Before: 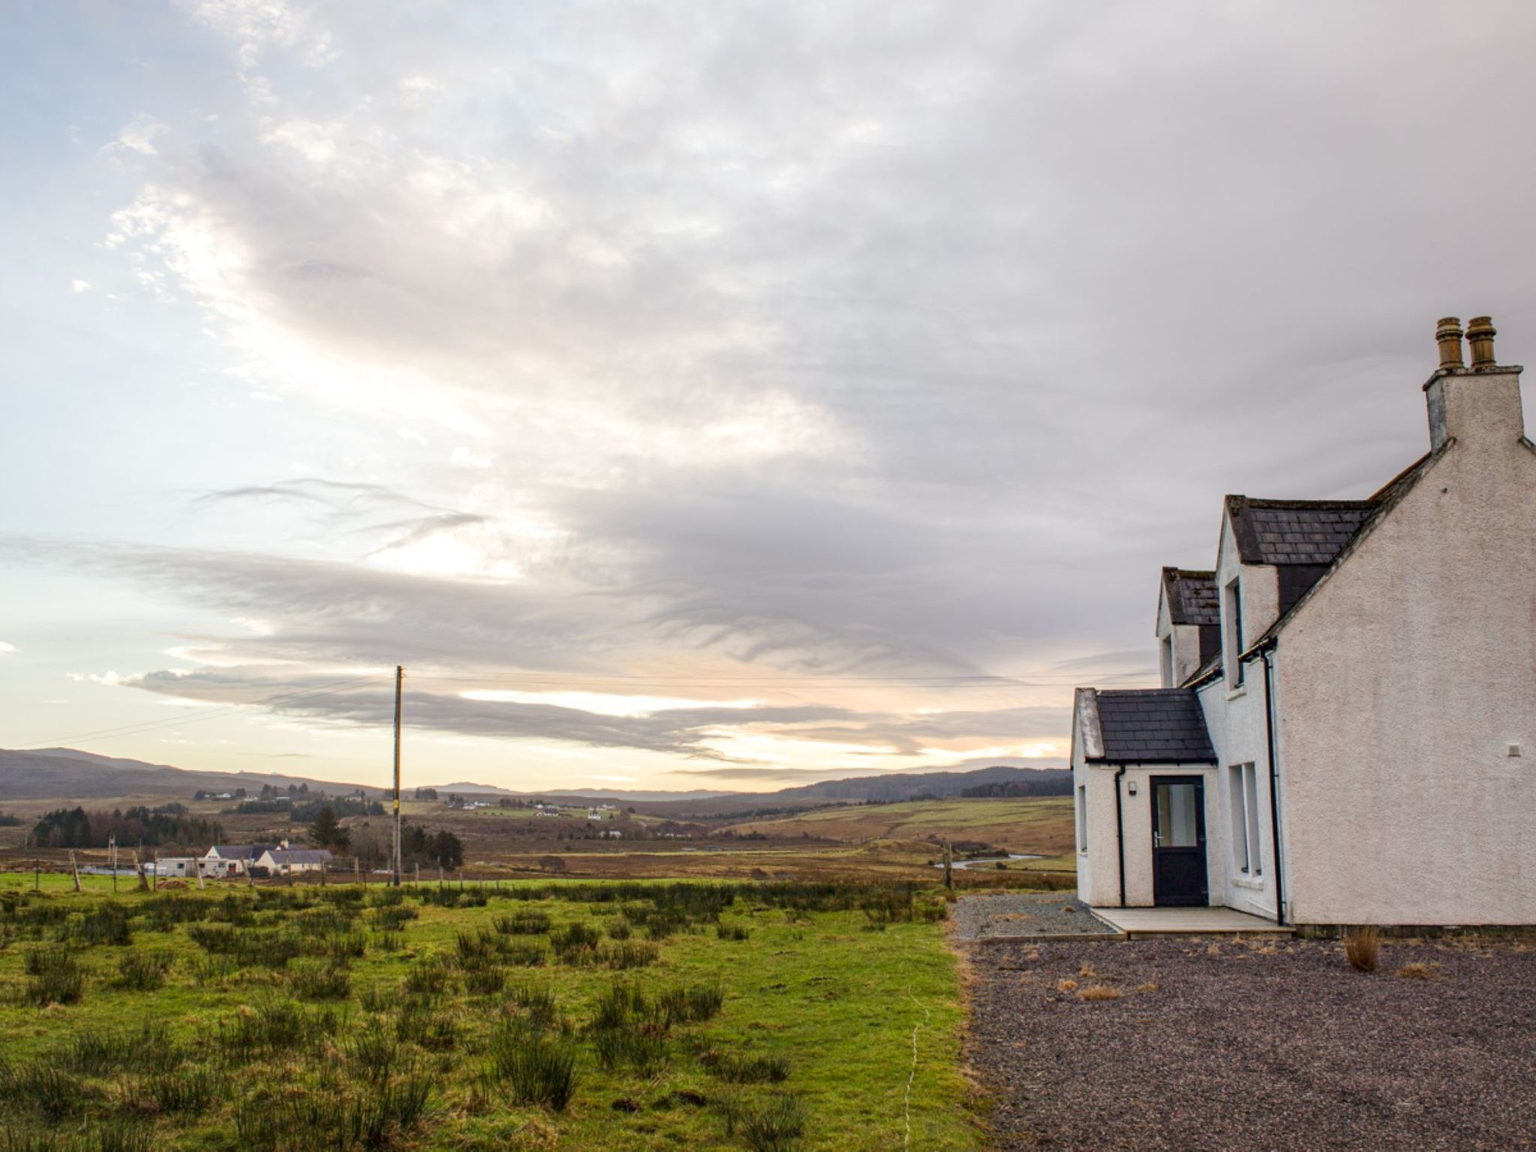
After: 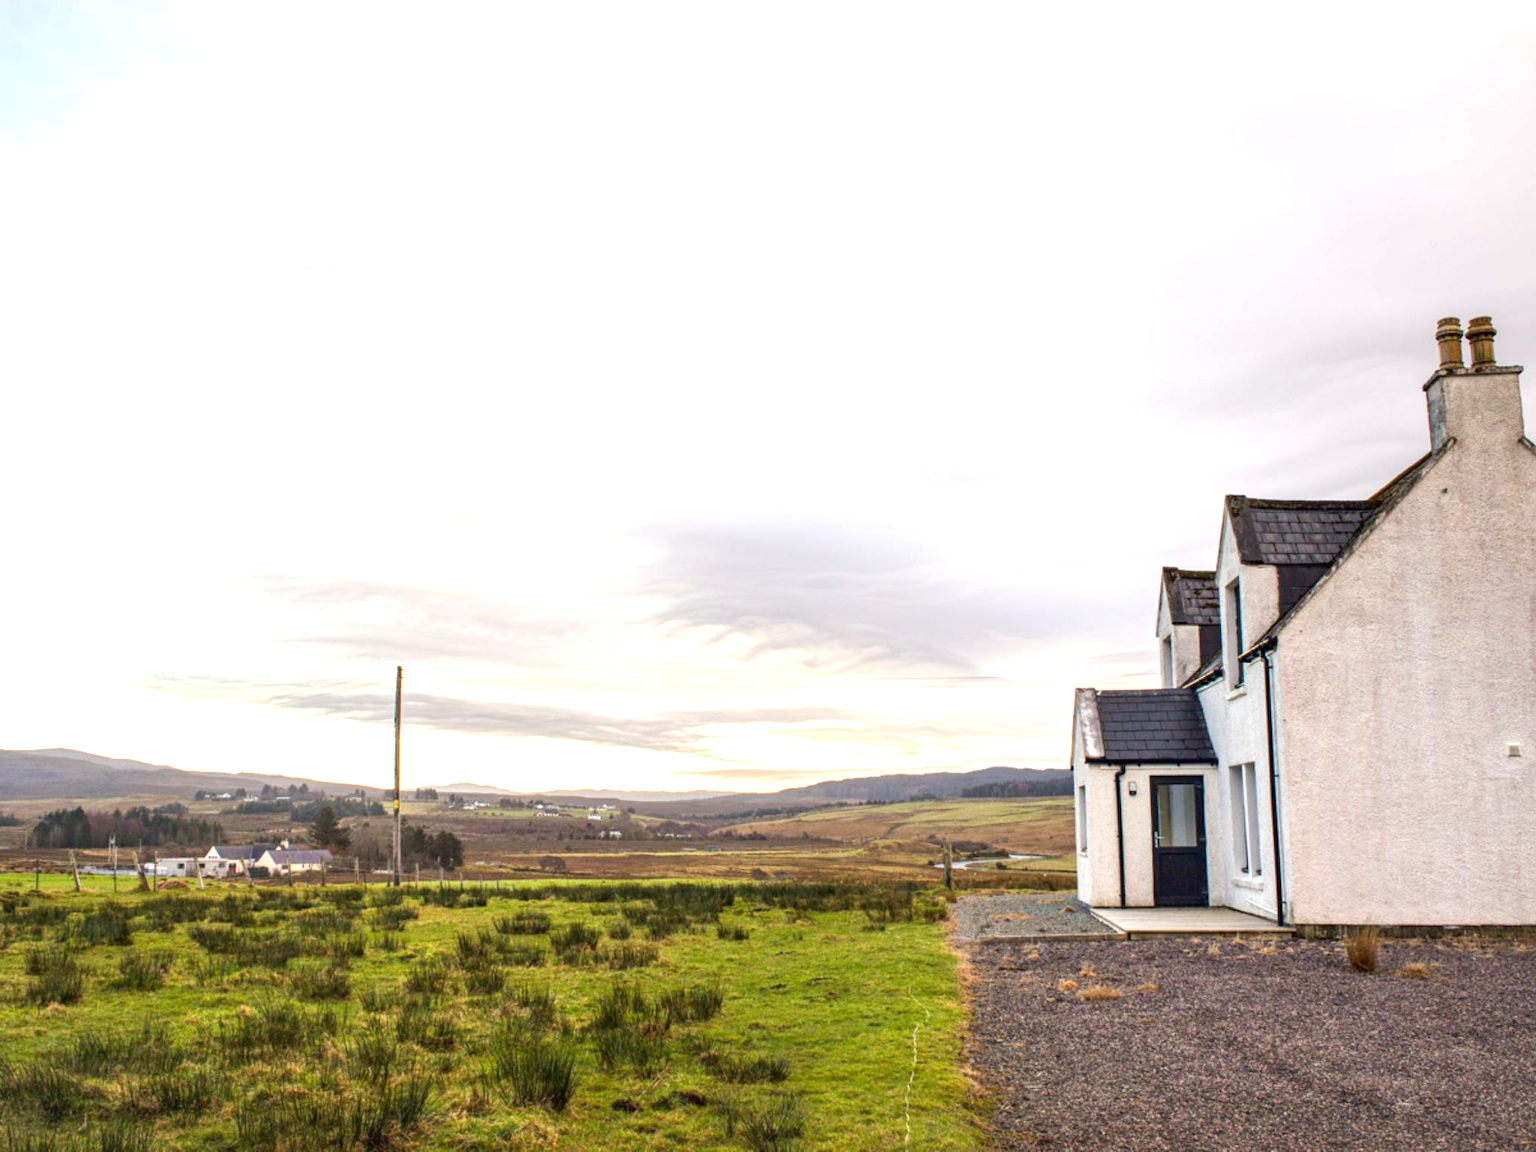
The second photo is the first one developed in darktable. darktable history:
exposure: exposure 0.923 EV, compensate highlight preservation false
